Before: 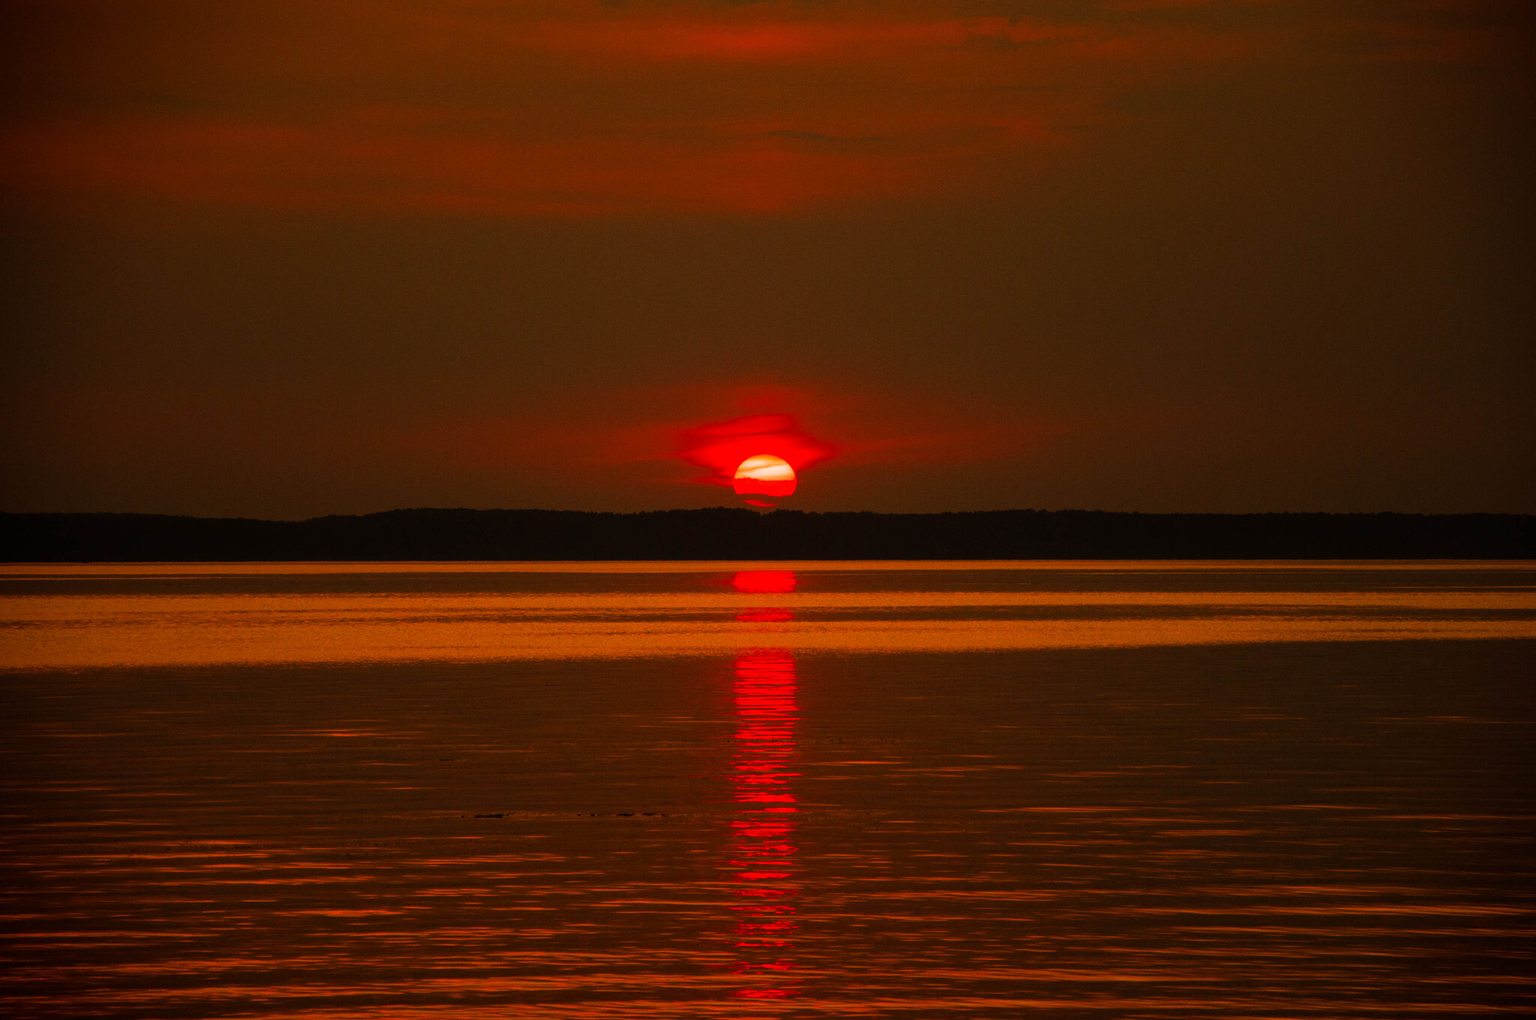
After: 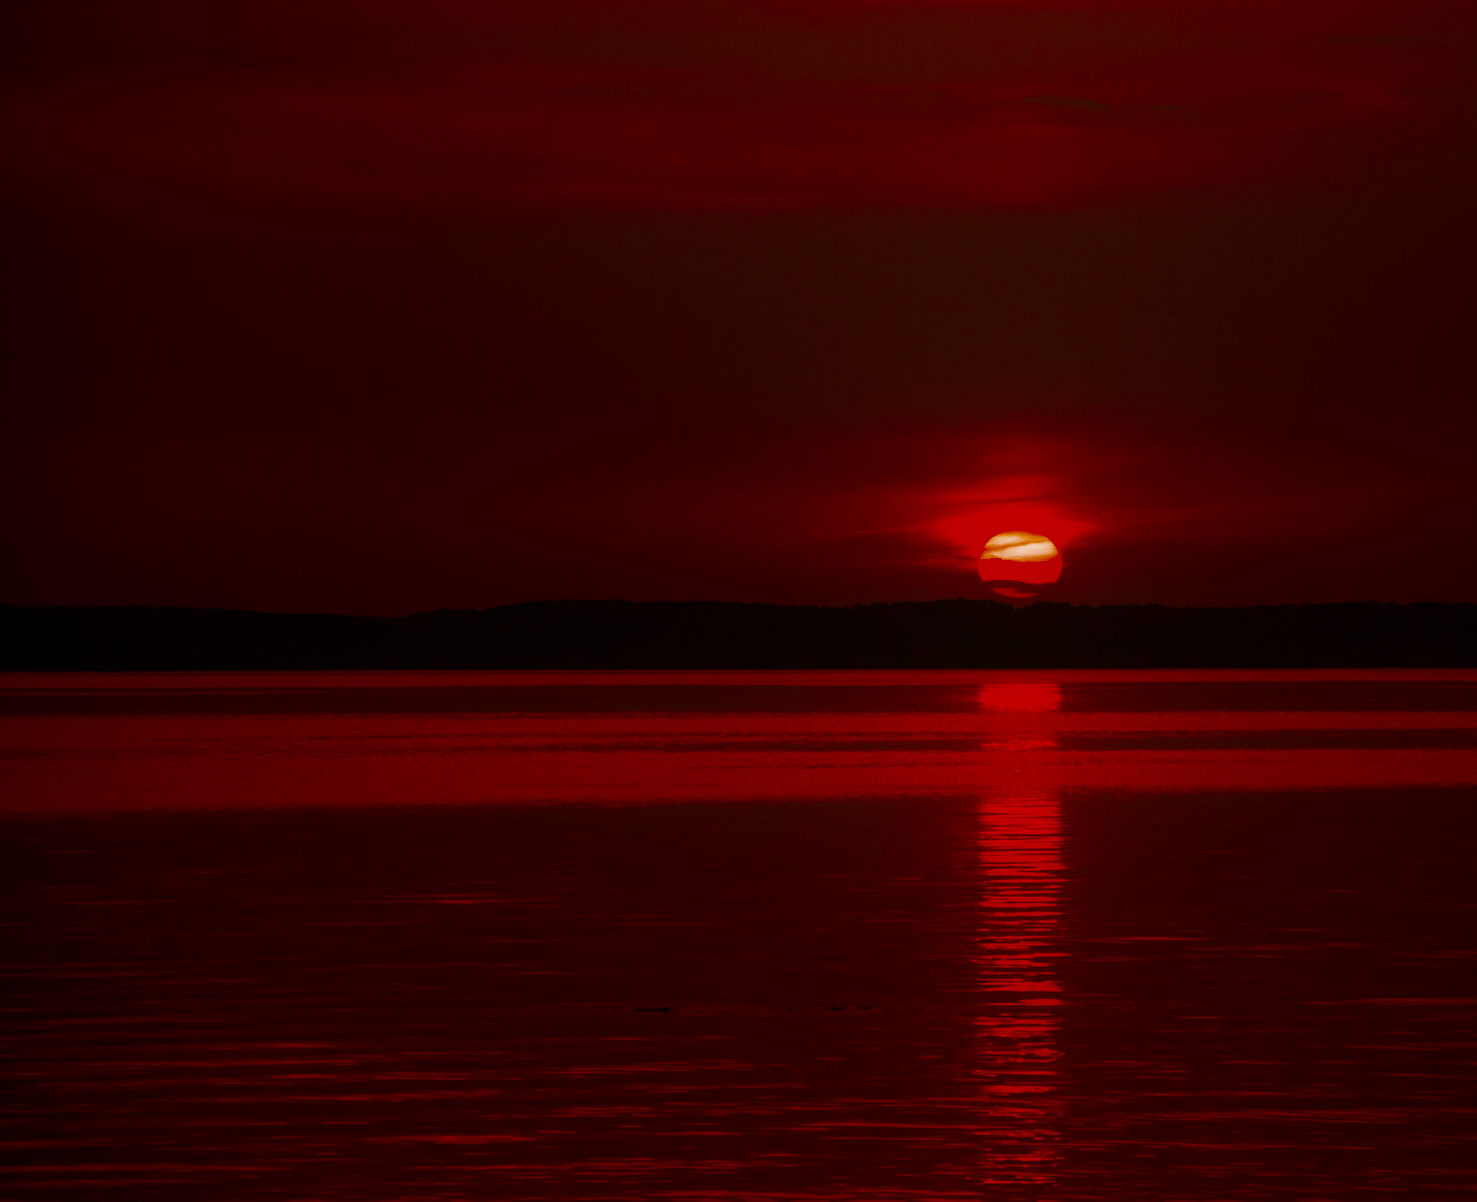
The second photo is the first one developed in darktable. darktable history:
crop: top 5.808%, right 27.837%, bottom 5.765%
shadows and highlights: shadows -89.65, highlights 90.52, highlights color adjustment 39.72%, soften with gaussian
